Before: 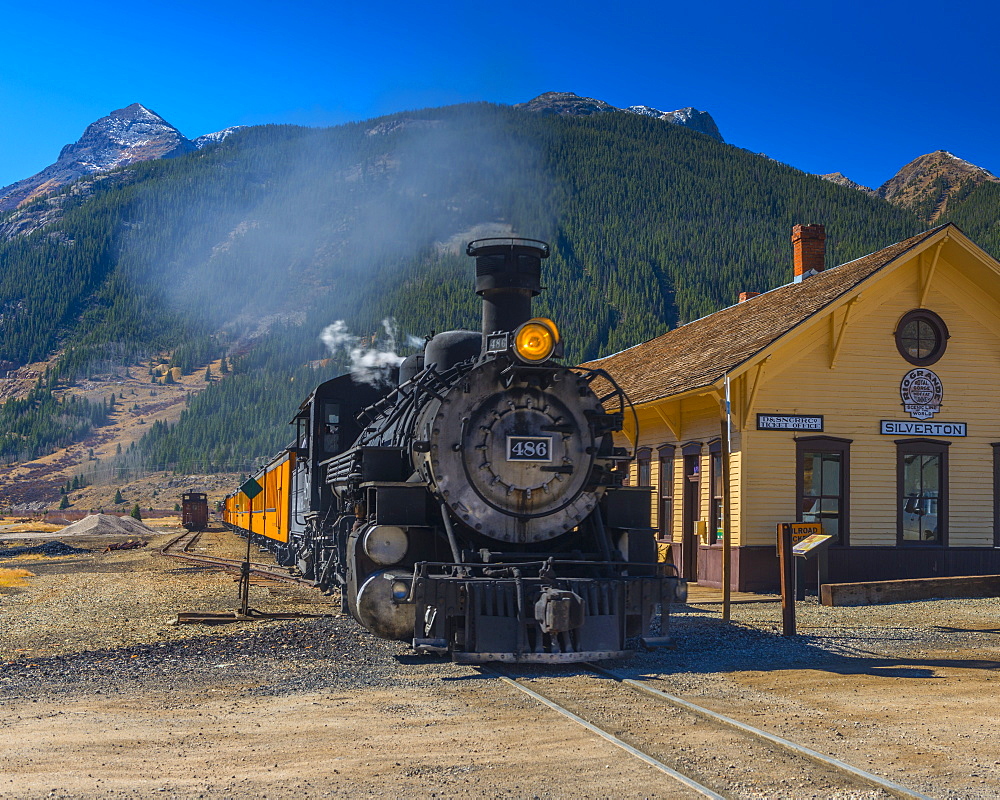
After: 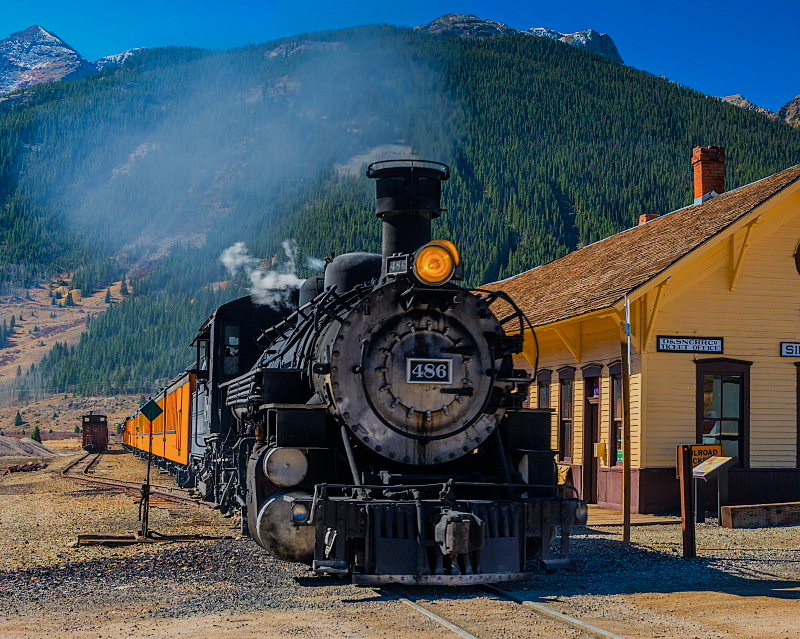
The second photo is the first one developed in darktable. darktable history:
crop and rotate: left 10.013%, top 9.85%, right 9.953%, bottom 10.223%
filmic rgb: black relative exposure -7.65 EV, white relative exposure 4.56 EV, threshold 5.94 EV, hardness 3.61, enable highlight reconstruction true
